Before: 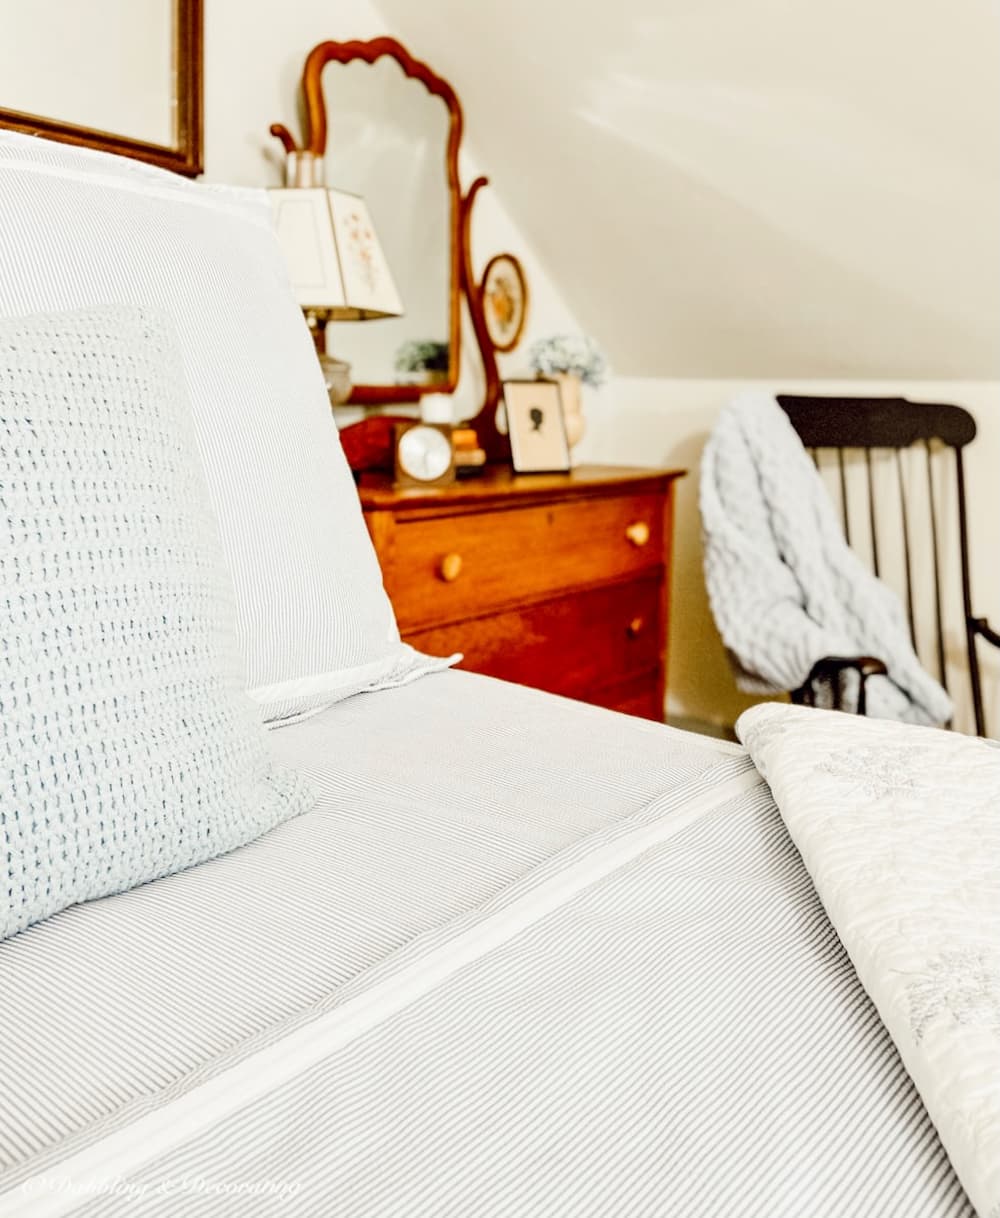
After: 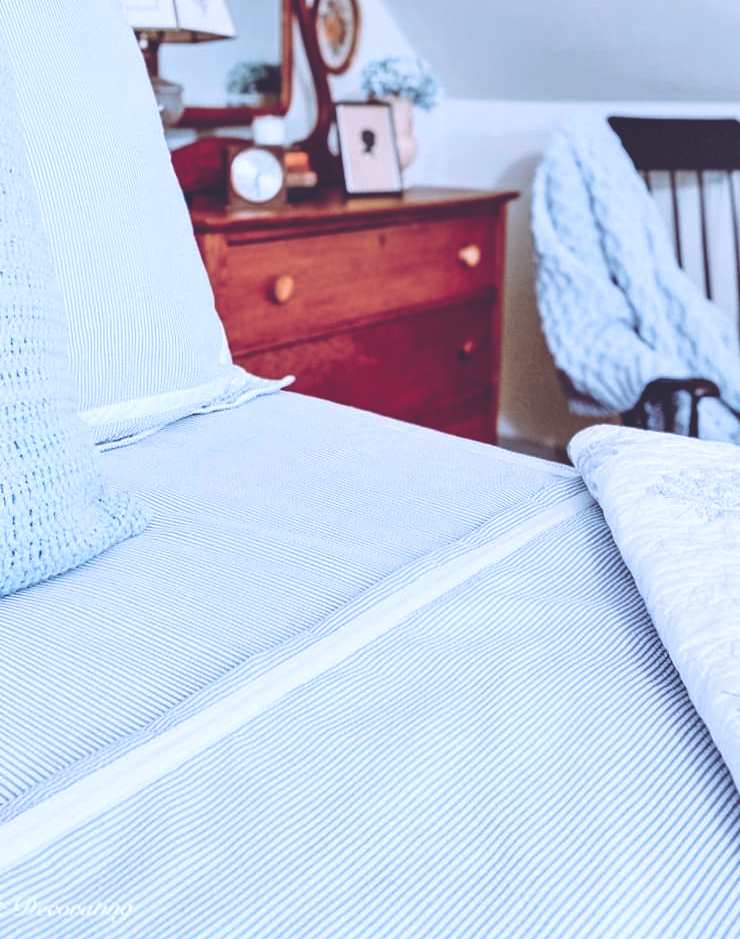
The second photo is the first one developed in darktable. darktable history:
rgb curve: curves: ch0 [(0, 0.186) (0.314, 0.284) (0.576, 0.466) (0.805, 0.691) (0.936, 0.886)]; ch1 [(0, 0.186) (0.314, 0.284) (0.581, 0.534) (0.771, 0.746) (0.936, 0.958)]; ch2 [(0, 0.216) (0.275, 0.39) (1, 1)], mode RGB, independent channels, compensate middle gray true, preserve colors none
crop: left 16.871%, top 22.857%, right 9.116%
color correction: highlights a* 15.03, highlights b* -25.07
